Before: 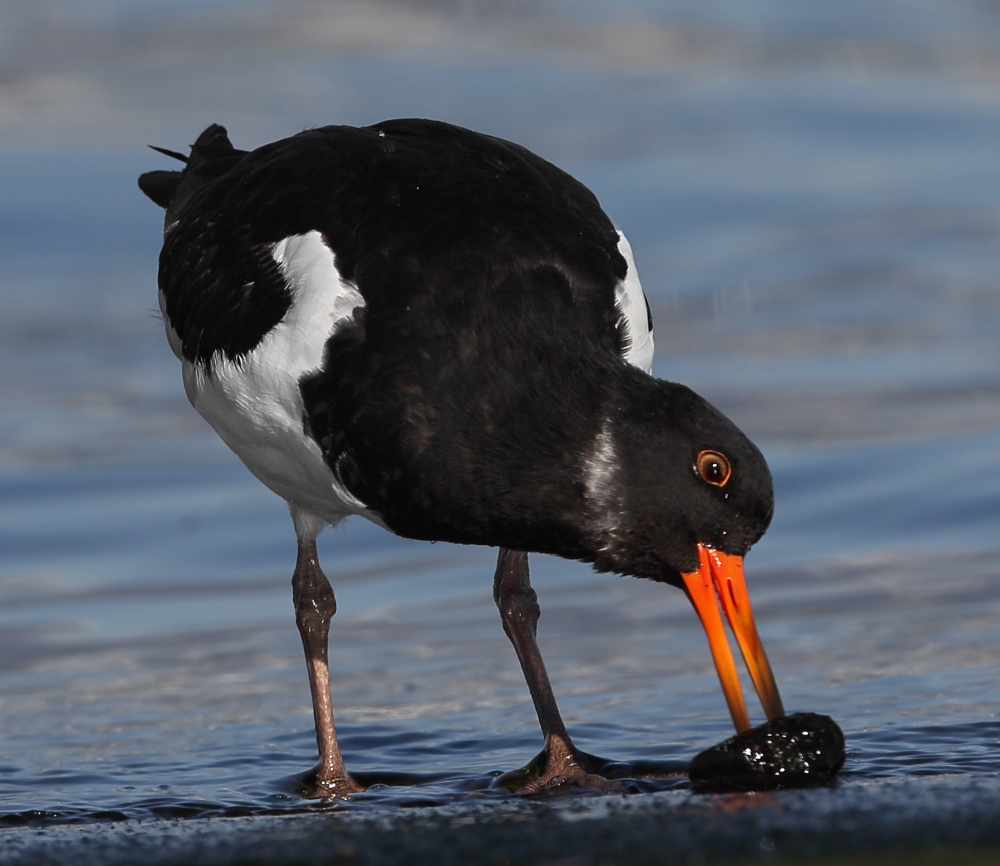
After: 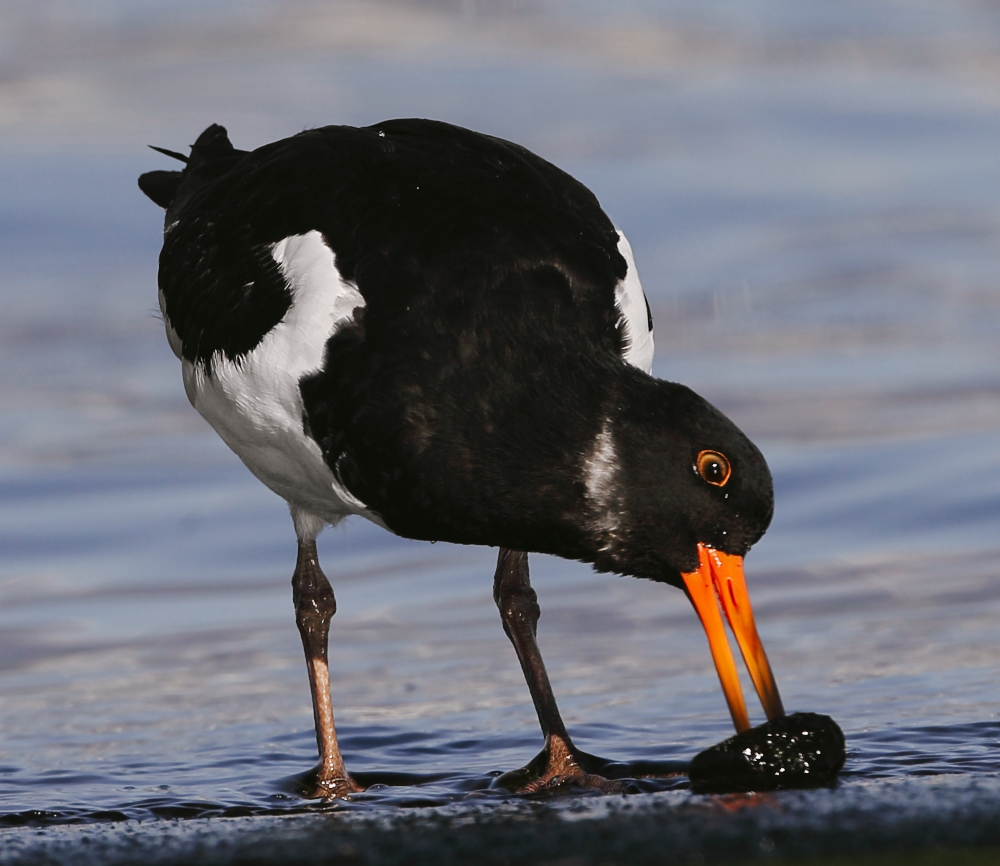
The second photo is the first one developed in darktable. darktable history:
tone curve: curves: ch0 [(0, 0) (0.003, 0.015) (0.011, 0.021) (0.025, 0.032) (0.044, 0.046) (0.069, 0.062) (0.1, 0.08) (0.136, 0.117) (0.177, 0.165) (0.224, 0.221) (0.277, 0.298) (0.335, 0.385) (0.399, 0.469) (0.468, 0.558) (0.543, 0.637) (0.623, 0.708) (0.709, 0.771) (0.801, 0.84) (0.898, 0.907) (1, 1)], preserve colors none
color look up table: target L [98.06, 94.37, 89.65, 87.67, 86.38, 70.39, 72.34, 69.08, 58, 58.98, 52.21, 38.96, 37.51, 28.18, 200.44, 84.54, 69.22, 69.79, 60.09, 60.15, 58.1, 52.29, 48.76, 47.12, 41.35, 30.36, 26.17, 85.99, 81.82, 77.67, 72.19, 60.88, 68.87, 55.16, 42.77, 40.75, 41.65, 32.24, 40.51, 18.89, 15.64, 1.537, 89.52, 89.63, 73.43, 71.25, 67.4, 59.33, 26.96], target a [-0.025, -13, -29, -40.16, -57.84, -30.61, 0.443, -56.46, -58.23, -9.037, -24, -34.06, -24.94, -22.87, 0, -2.129, 39.58, 43.65, 7.33, 60.86, 66.91, 70.95, 26.29, 21.27, 61.1, 7.749, 37.87, 15.42, 26.41, 38.74, 39.43, 71.49, 56.81, 17.32, 11.83, 61.56, 55.75, 34.58, 35.45, 28.12, 30.17, 0.219, -50.26, -15.28, -19.22, -43.66, -1.422, -13.55, -5.776], target b [7.439, 46.18, 25.31, 55.75, 20.89, 59.73, 37.59, 28.29, 48.14, 14.88, 38.96, 34.1, 3.723, 25.17, 0, 76.89, 47.42, 22.9, 57.93, 10.43, 22.55, 44.85, 47.6, 32.33, 49.2, 5.028, 33.55, 0.655, -20.52, -10.63, -33.96, -25.75, -38.88, 0.173, -52.52, -6.195, -48.22, -1.162, -66.66, -20.47, -45.94, -2.261, -13.17, -4.126, -31.73, -3.971, -9.442, -34.95, -19.71], num patches 49
